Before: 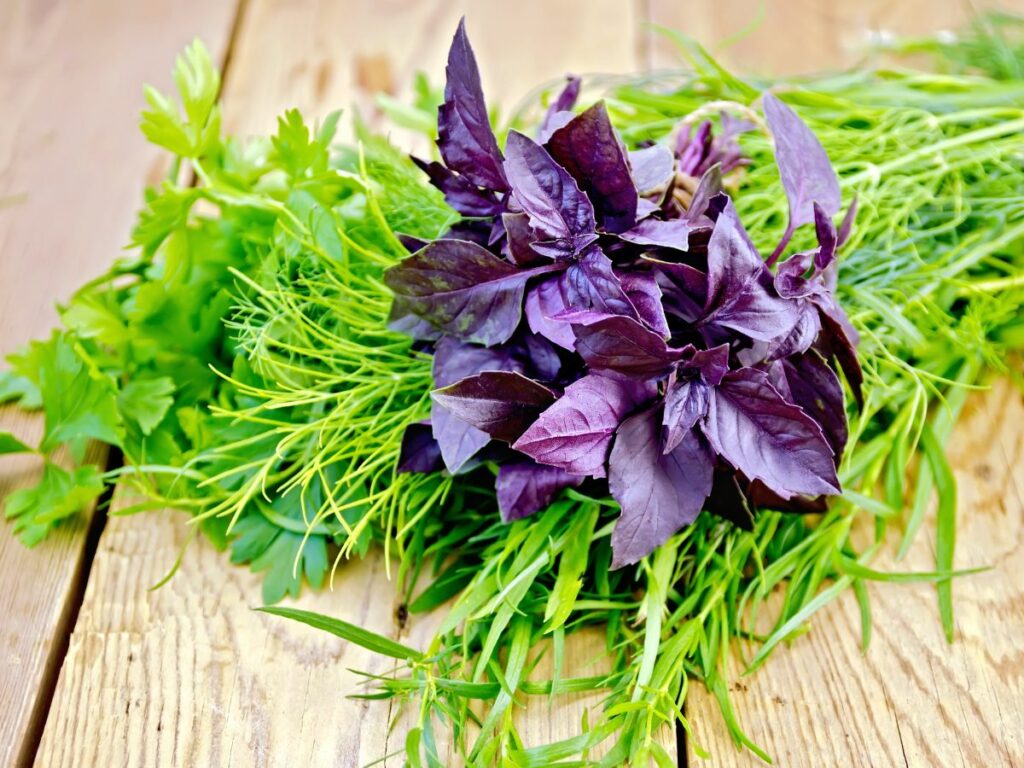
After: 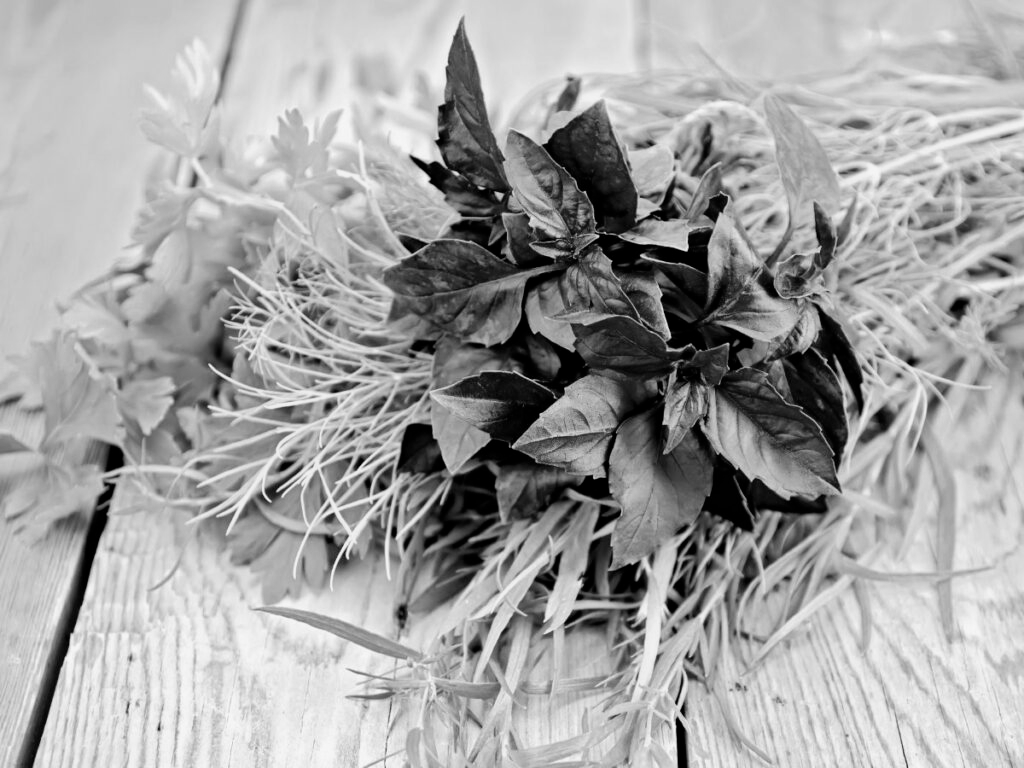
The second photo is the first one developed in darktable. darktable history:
filmic rgb: middle gray luminance 18.42%, black relative exposure -11.45 EV, white relative exposure 2.55 EV, threshold 6 EV, target black luminance 0%, hardness 8.41, latitude 99%, contrast 1.084, shadows ↔ highlights balance 0.505%, add noise in highlights 0, preserve chrominance max RGB, color science v3 (2019), use custom middle-gray values true, iterations of high-quality reconstruction 0, contrast in highlights soft, enable highlight reconstruction true
monochrome: a -6.99, b 35.61, size 1.4
